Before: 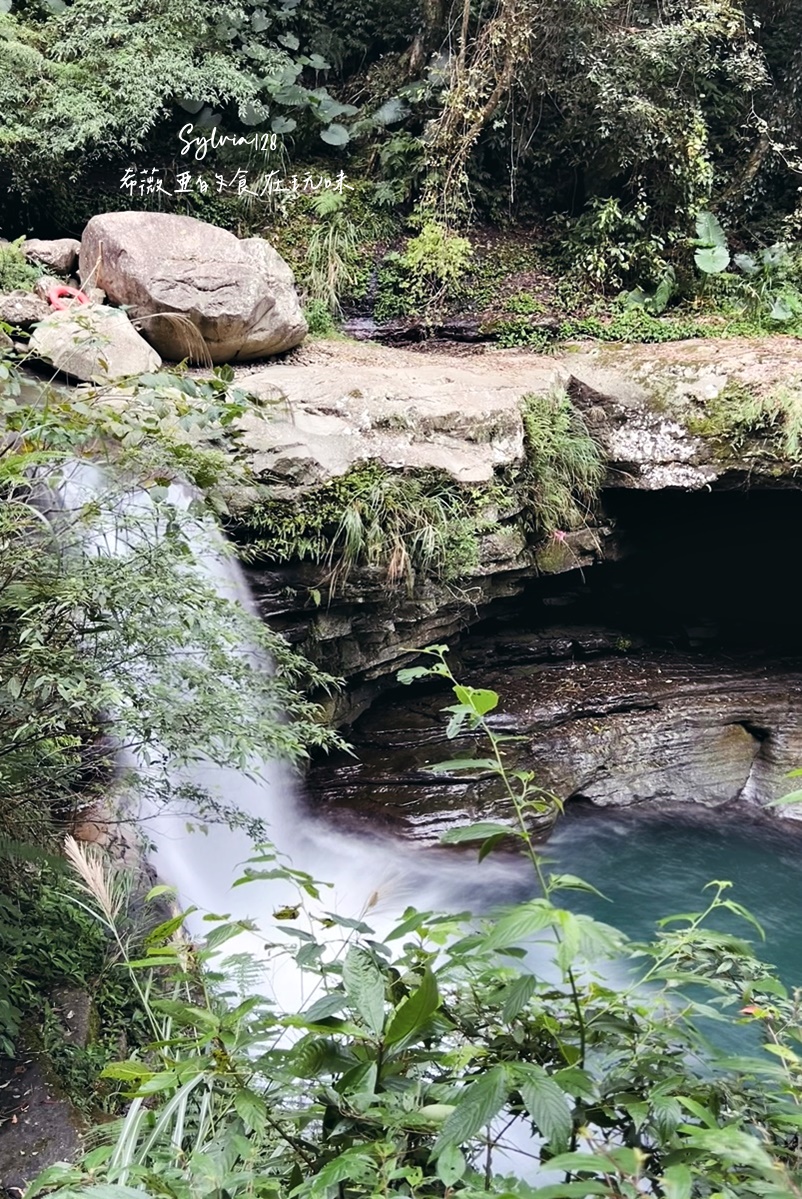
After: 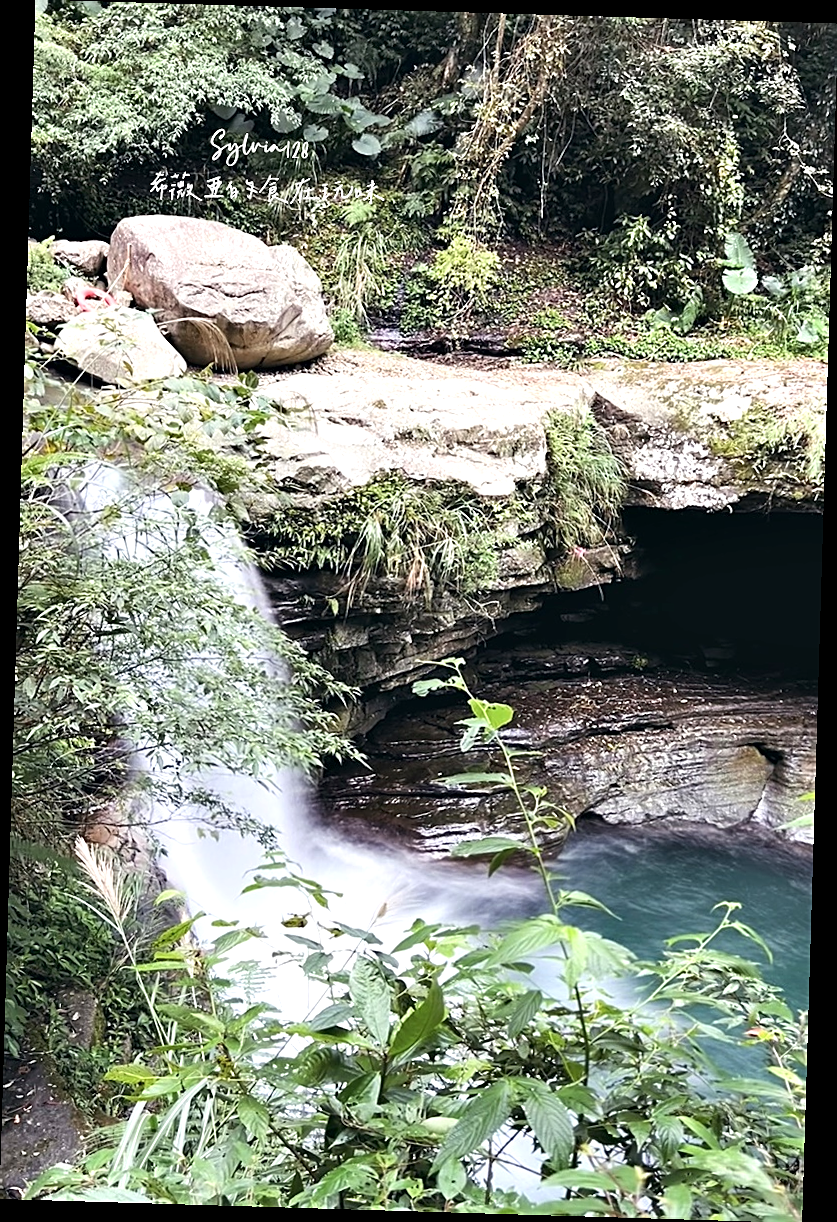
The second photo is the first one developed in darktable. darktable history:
exposure: black level correction 0.001, exposure 0.5 EV, compensate exposure bias true, compensate highlight preservation false
contrast brightness saturation: saturation -0.05
rotate and perspective: rotation 1.72°, automatic cropping off
sharpen: on, module defaults
